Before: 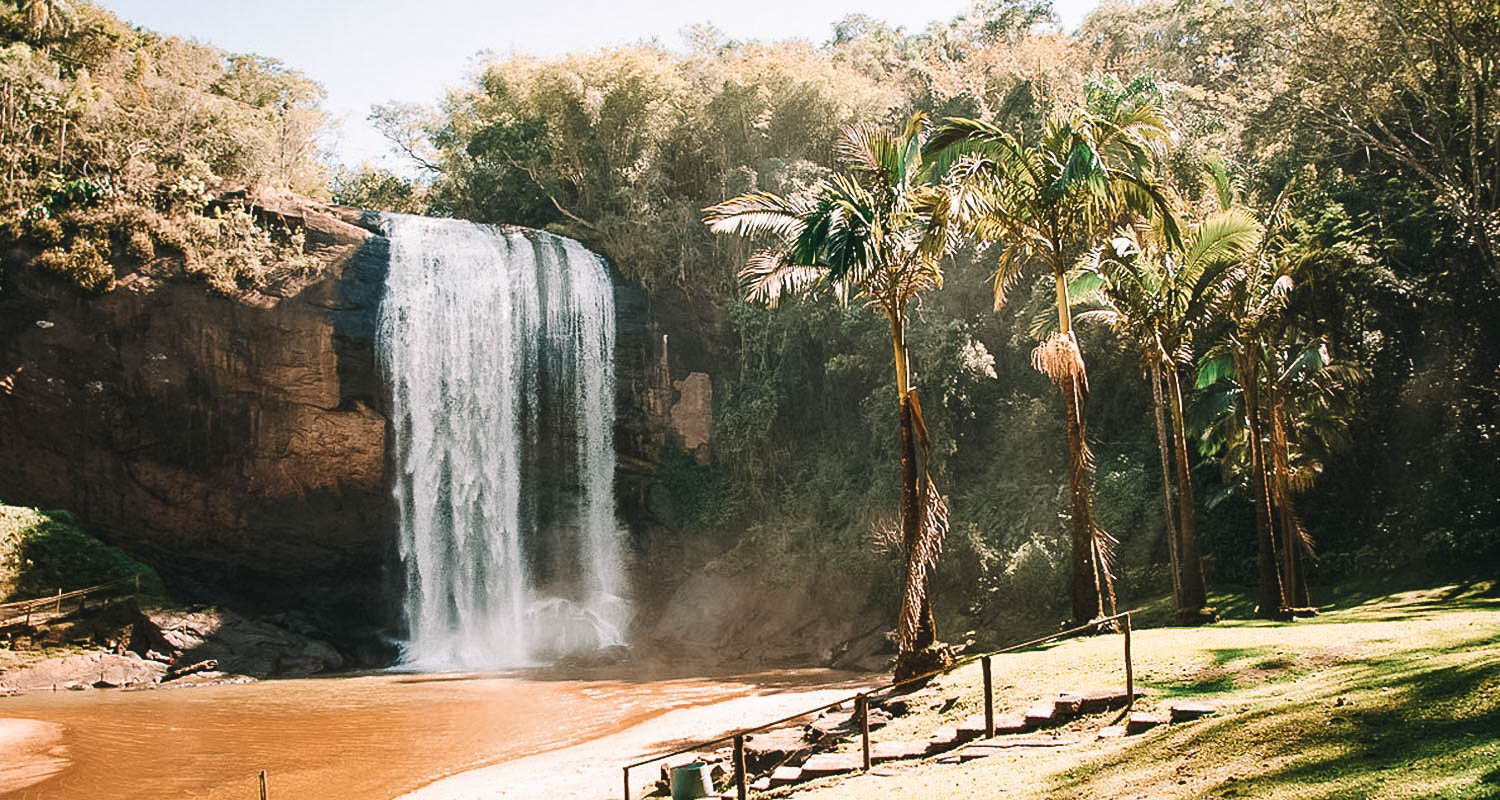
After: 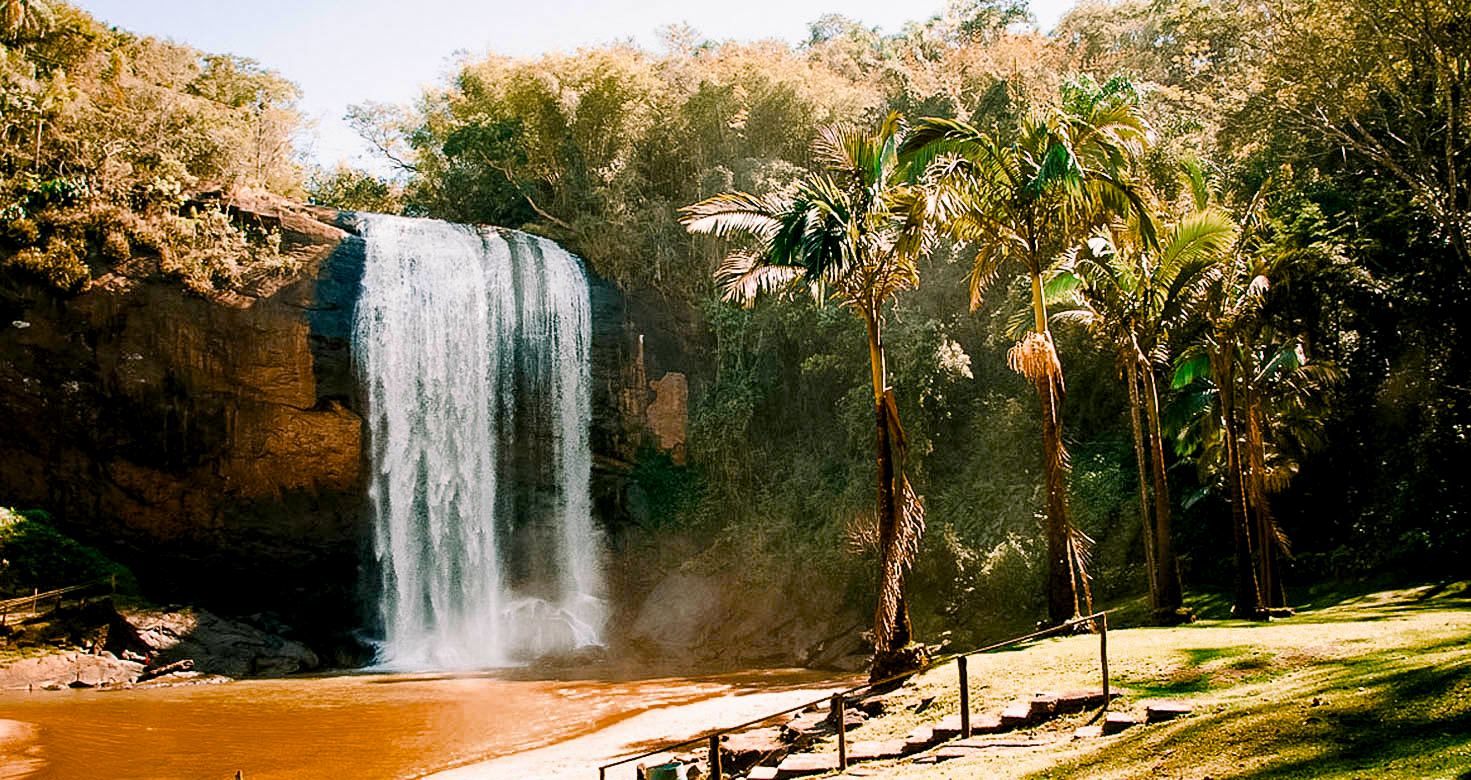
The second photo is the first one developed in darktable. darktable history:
color balance rgb: global offset › luminance -1.432%, perceptual saturation grading › global saturation 30.595%, global vibrance 16.619%, saturation formula JzAzBz (2021)
crop: left 1.645%, right 0.279%, bottom 2.022%
